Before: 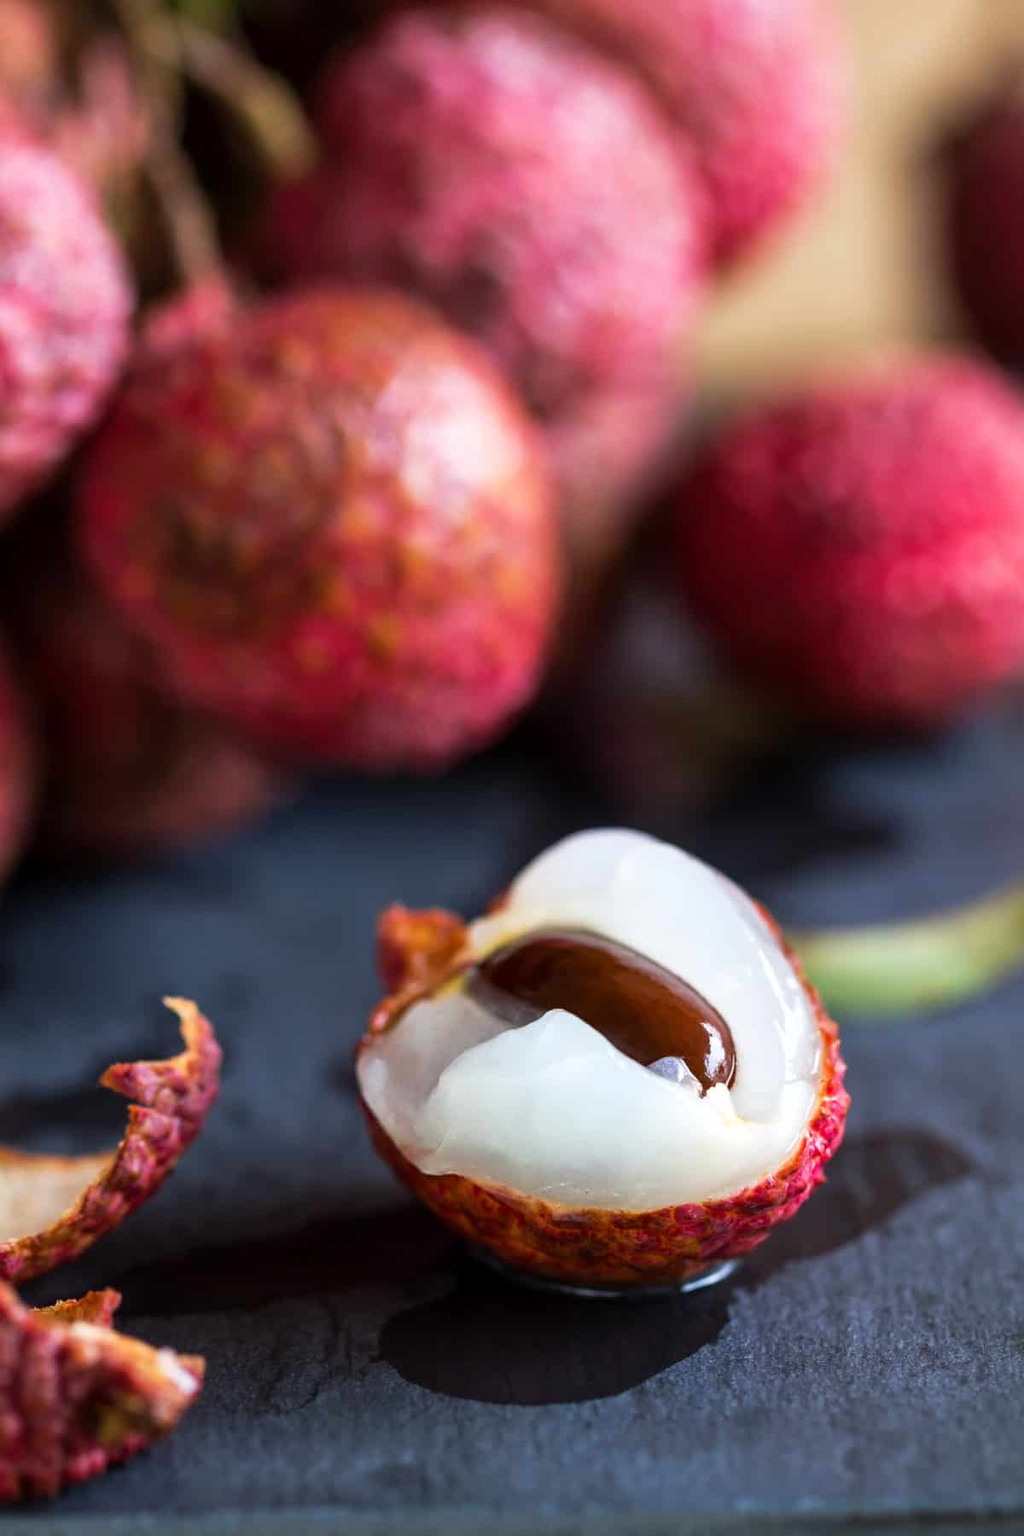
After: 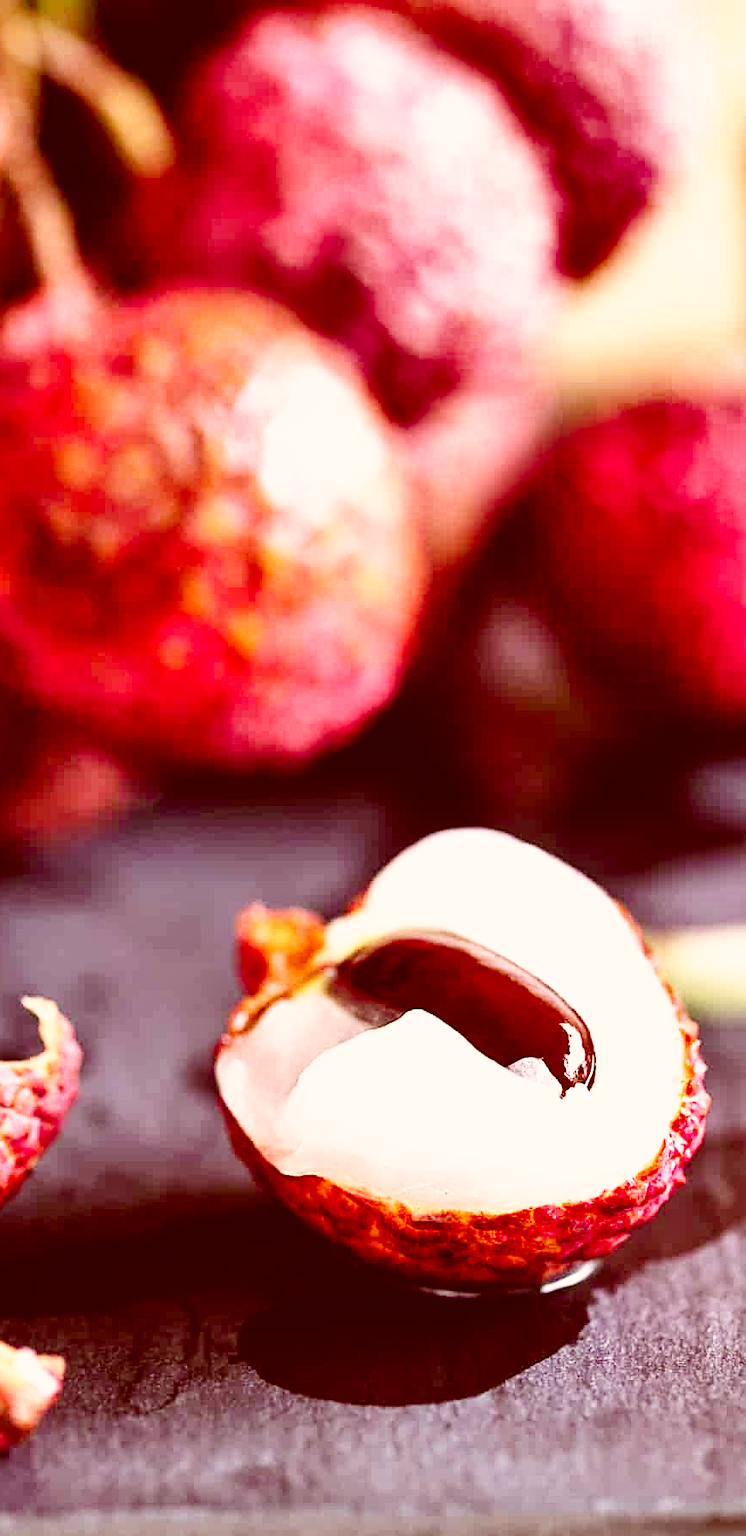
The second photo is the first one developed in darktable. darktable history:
crop: left 13.788%, right 13.309%
color correction: highlights a* 9.46, highlights b* 8.53, shadows a* 39.84, shadows b* 39.44, saturation 0.816
sharpen: on, module defaults
base curve: curves: ch0 [(0, 0.003) (0.001, 0.002) (0.006, 0.004) (0.02, 0.022) (0.048, 0.086) (0.094, 0.234) (0.162, 0.431) (0.258, 0.629) (0.385, 0.8) (0.548, 0.918) (0.751, 0.988) (1, 1)], preserve colors none
exposure: exposure 0.6 EV, compensate exposure bias true, compensate highlight preservation false
shadows and highlights: shadows 20.81, highlights -81.8, soften with gaussian
